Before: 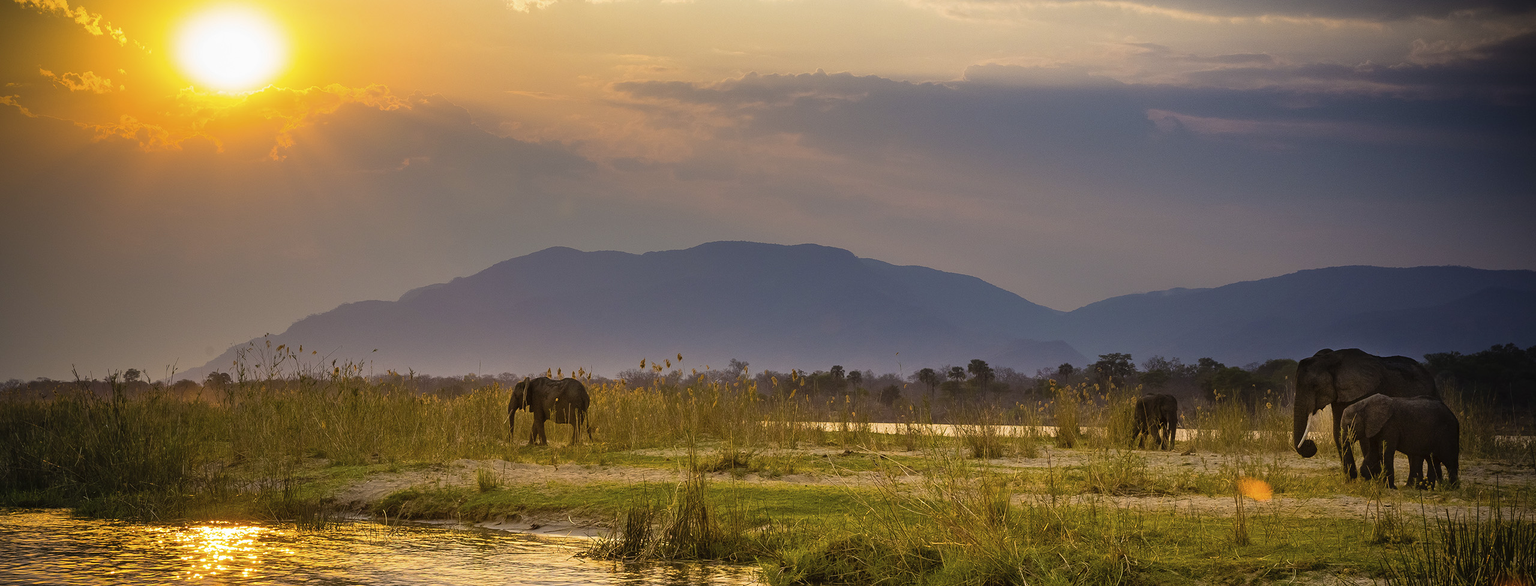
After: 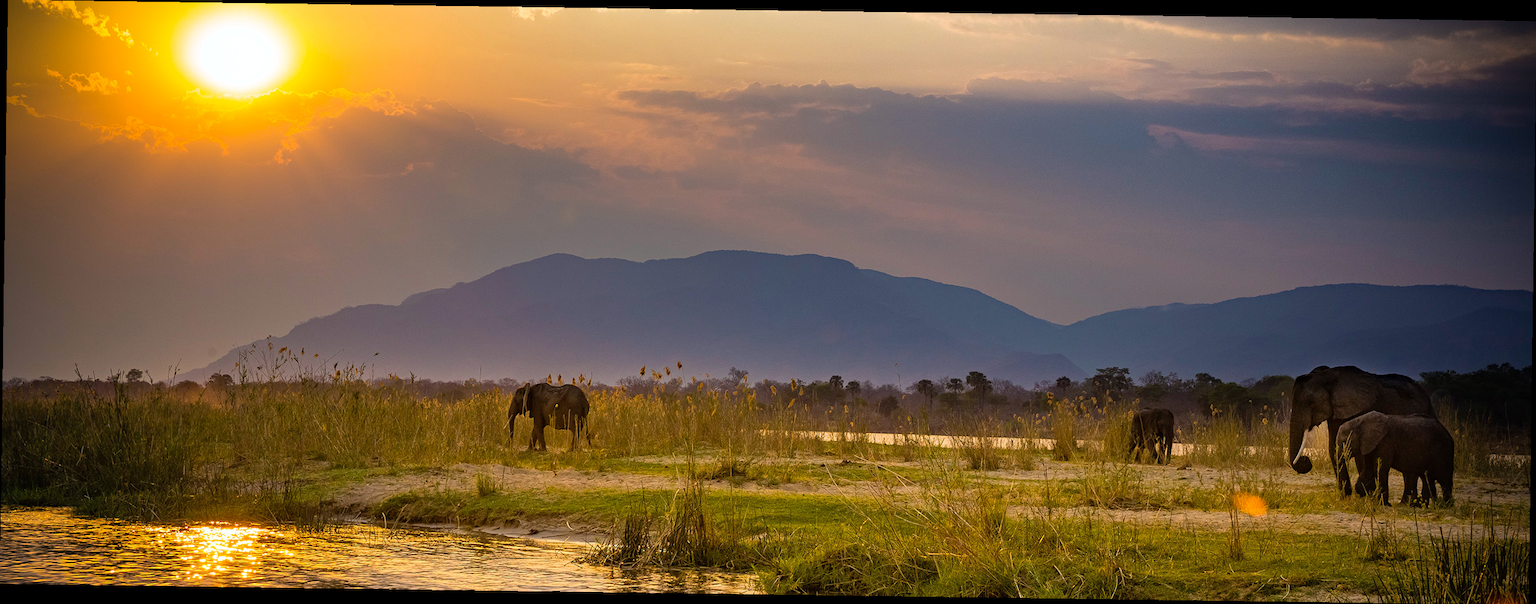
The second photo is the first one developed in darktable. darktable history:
haze removal: compatibility mode true, adaptive false
rotate and perspective: rotation 0.8°, automatic cropping off
